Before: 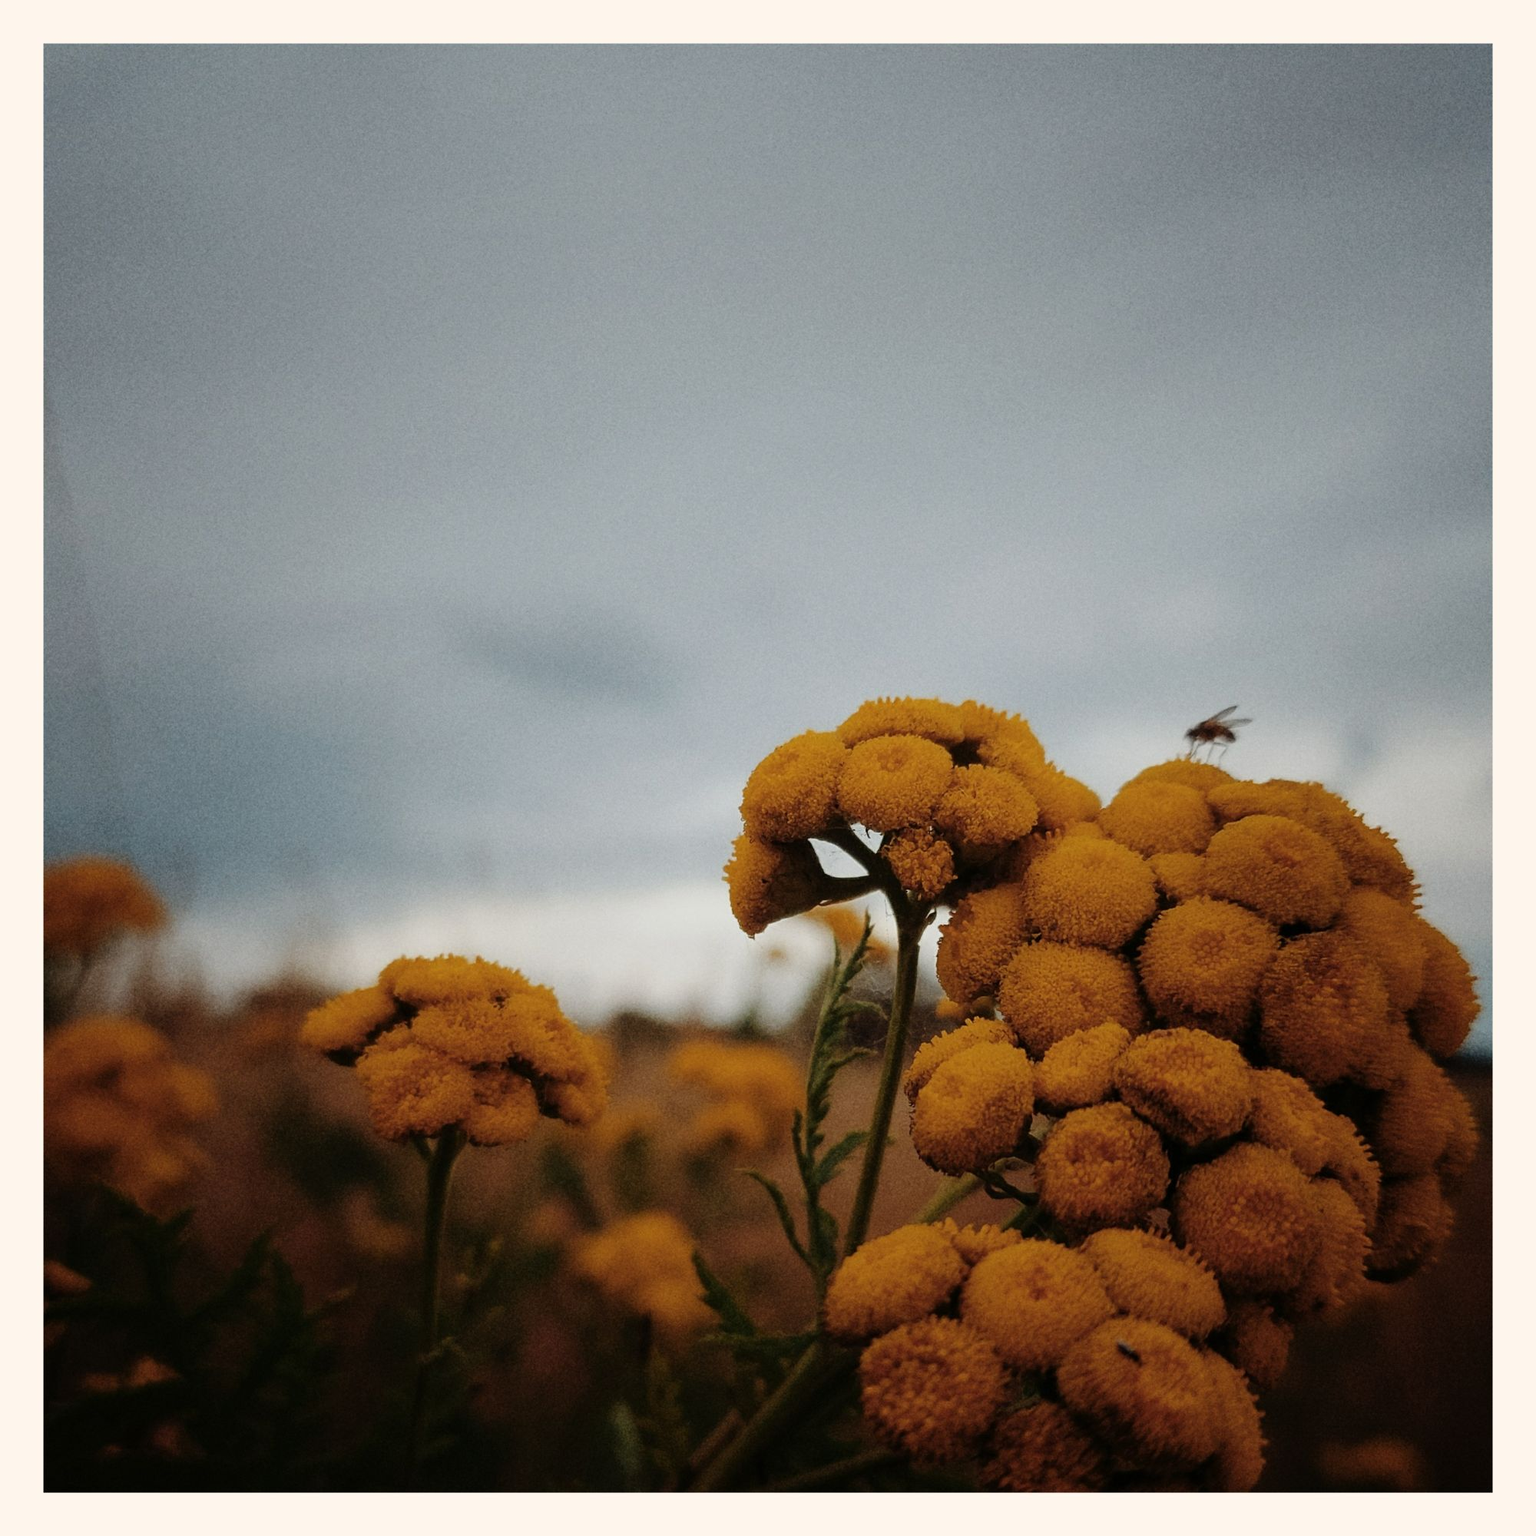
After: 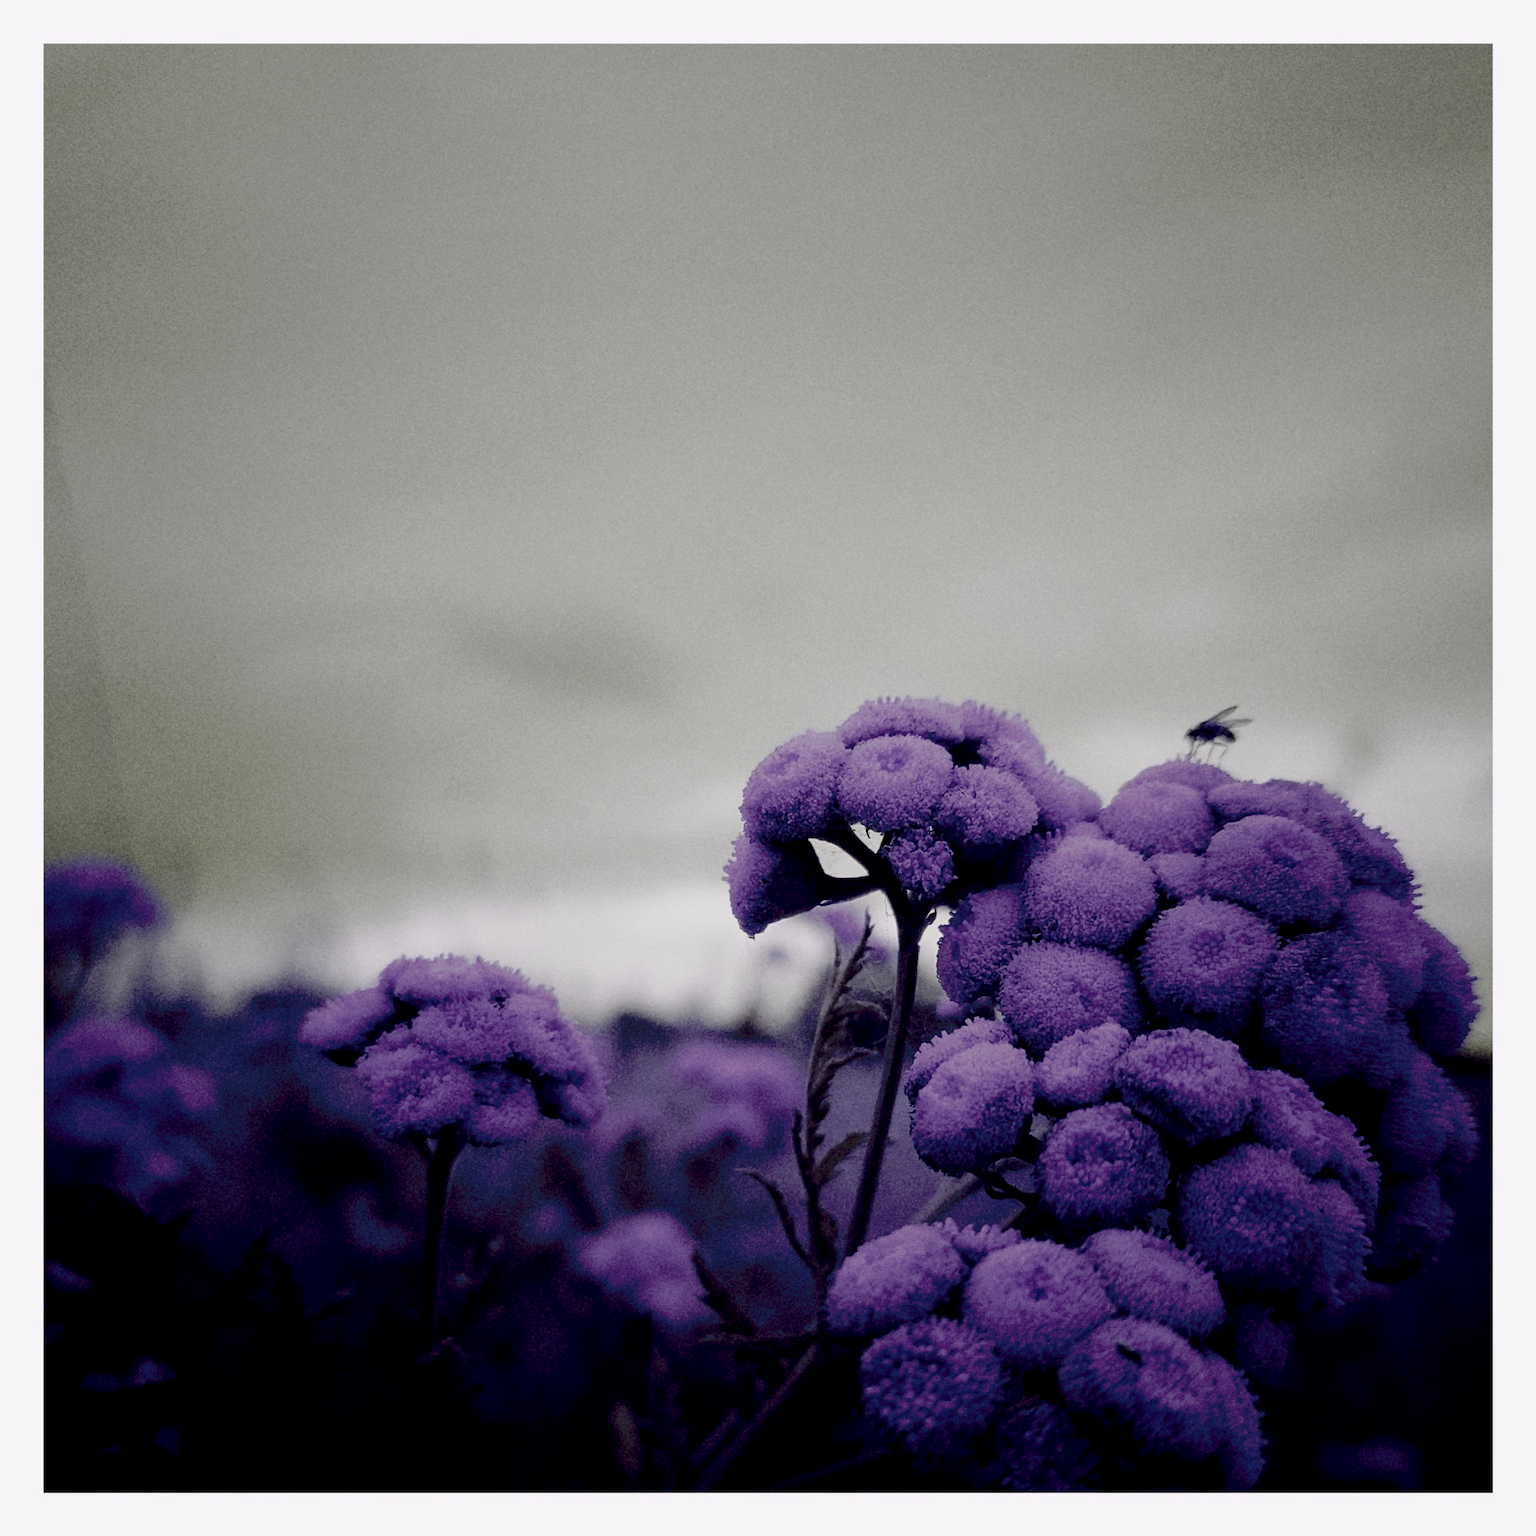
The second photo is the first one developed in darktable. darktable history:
tone curve: curves: ch0 [(0, 0) (0.003, 0.004) (0.011, 0.005) (0.025, 0.014) (0.044, 0.037) (0.069, 0.059) (0.1, 0.096) (0.136, 0.116) (0.177, 0.133) (0.224, 0.177) (0.277, 0.255) (0.335, 0.319) (0.399, 0.385) (0.468, 0.457) (0.543, 0.545) (0.623, 0.621) (0.709, 0.705) (0.801, 0.801) (0.898, 0.901) (1, 1)], preserve colors none
color look up table: target L [93.03, 92.57, 92.48, 79.72, 60.66, 62.6, 52.45, 64.97, 52, 60.18, 49.66, 14.53, 26.92, 200.8, 85.37, 78.08, 67.01, 77.44, 61.49, 71.3, 56.89, 33.81, 46.95, 40.05, 46.4, 15.6, 29.7, 19.07, 6.698, 84.46, 78.53, 65.77, 60.37, 66.9, 52.12, 51.25, 47.43, 29.85, 40.93, 40.02, 30.03, 15.47, 16.99, 8.463, 81.37, 86.47, 75.02, 66.91, 51.06], target a [3.635, -0.519, 11.43, -0.002, 19.46, 3.458, 16.21, 9.366, 7.049, -1.023, 2.981, 29.17, 0.192, 0, 8.913, 2.796, 19.26, 10.12, 14.79, 0.946, 8.677, 29.81, 5.738, 17.59, 7.336, 35.76, 7.758, 21, 13.56, -5.484, -2.75, -7.747, -2.242, -7.299, -2.417, -15.23, -9.963, -14.08, -6.481, -1.935, -11.31, -17.48, -29.32, -12.16, -4.482, -7.752, -0.811, -6.752, -5.298], target b [-1.516, 4.126, -7.714, 9.962, -4.32, 18.12, 9.249, -4.239, 4.692, 18.52, -0.569, 8.242, 20.57, -0.001, -8.147, -5.774, -28.95, -11.33, -26.7, -19.35, -32.37, -48.31, -16.6, -51.68, -6.067, -48.52, -11.54, -30.07, -30.85, 3.989, -0.891, 0.734, -3.559, -2.69, -16.78, 27.25, 5.041, 5.661, -0.71, 0.032, 10.94, -7.646, 23.04, 7.326, 19.92, 18.13, 4.817, 12.45, 18.12], num patches 49
